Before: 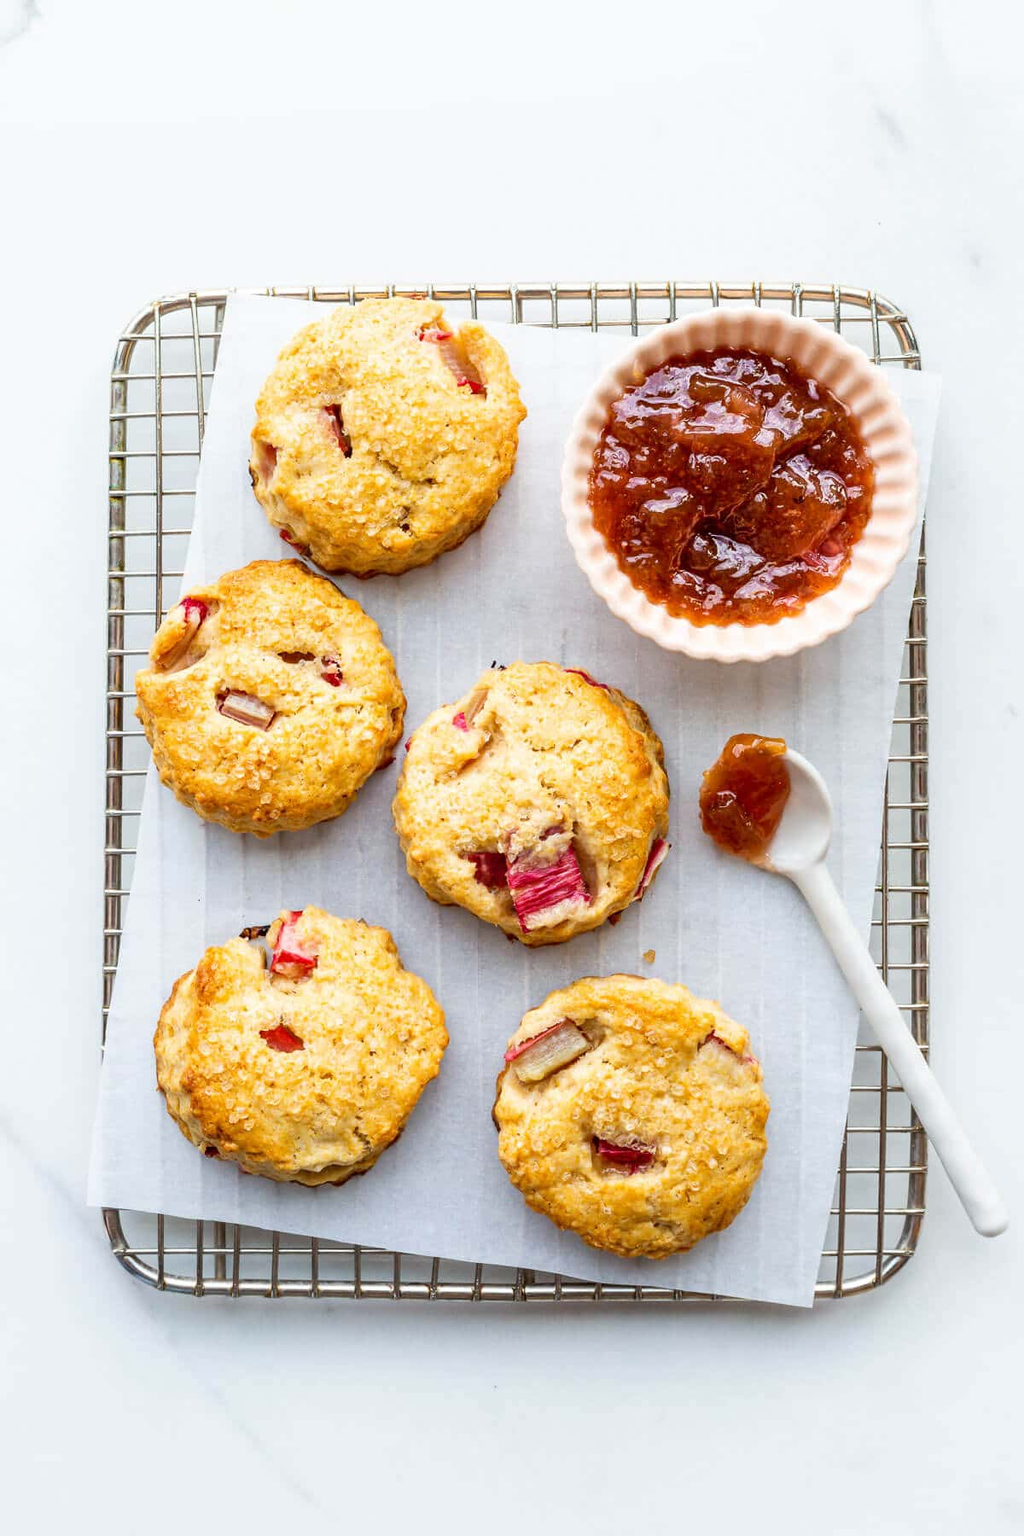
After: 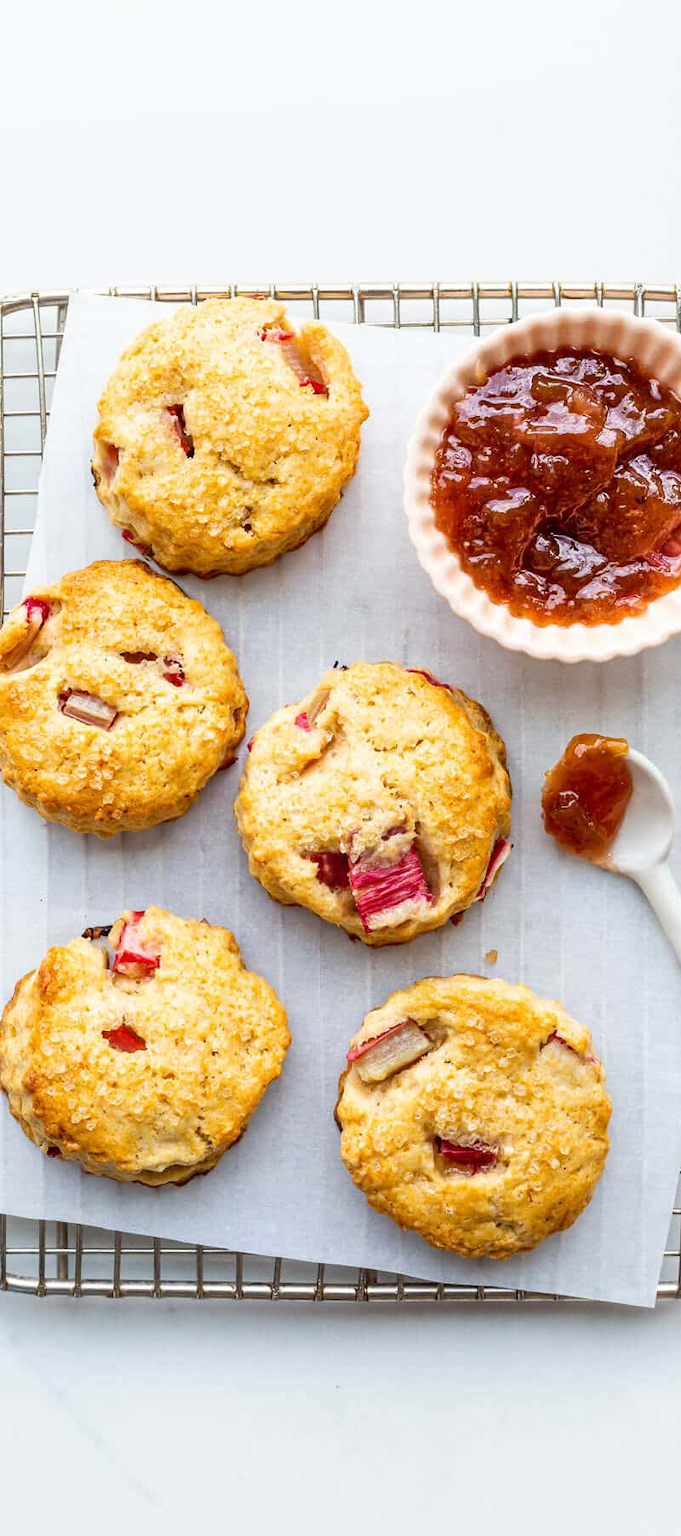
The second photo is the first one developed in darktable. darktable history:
crop: left 15.43%, right 17.915%
